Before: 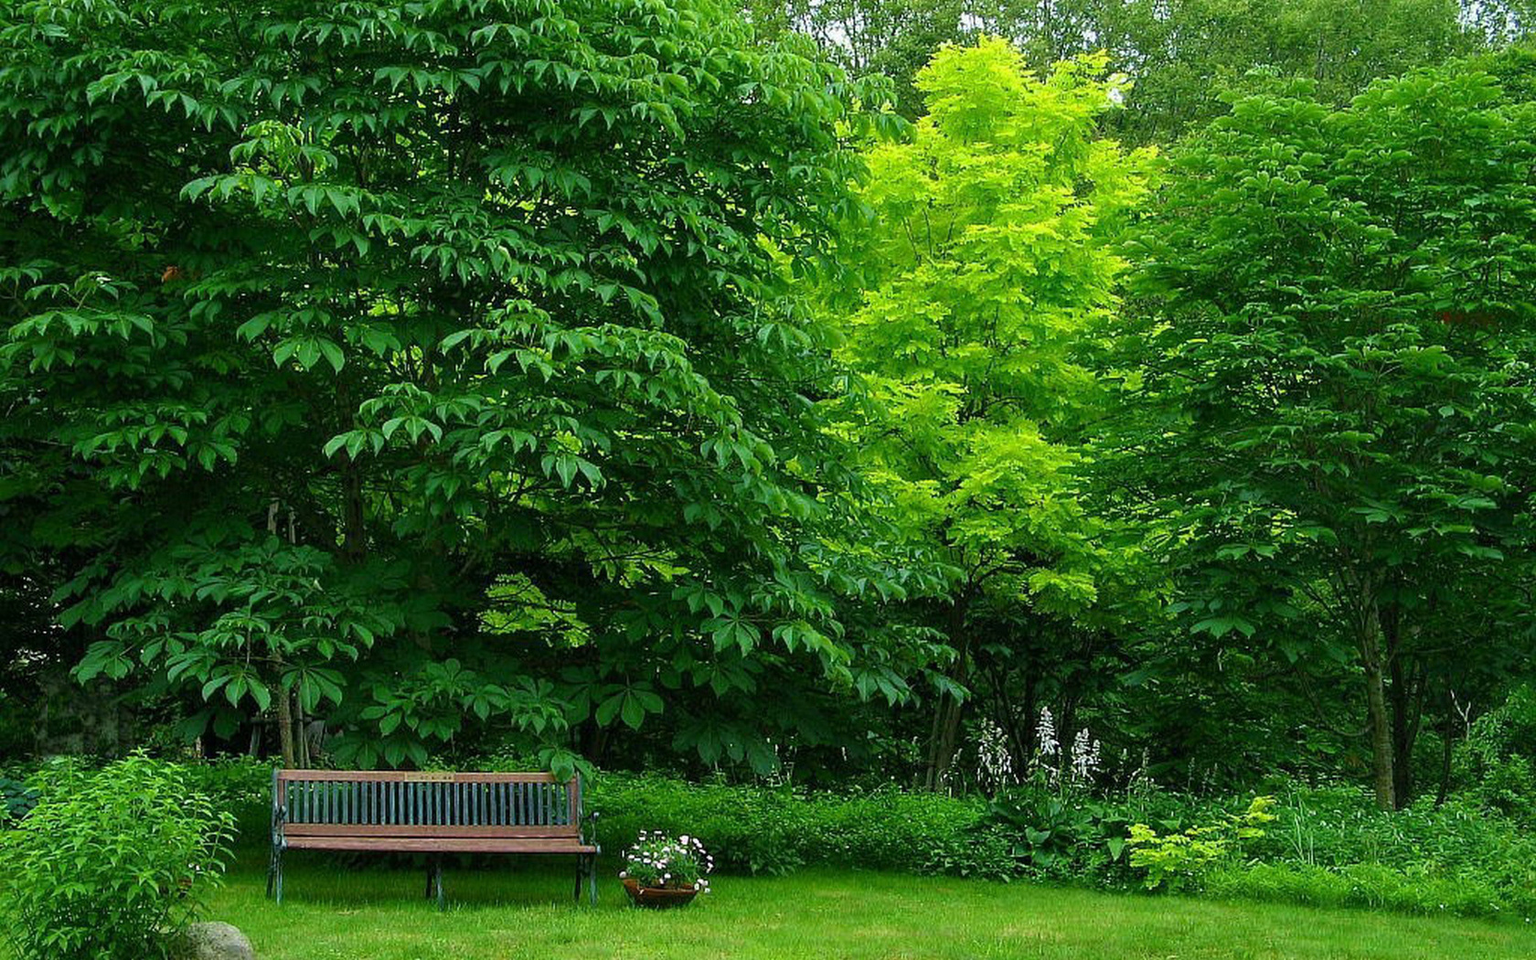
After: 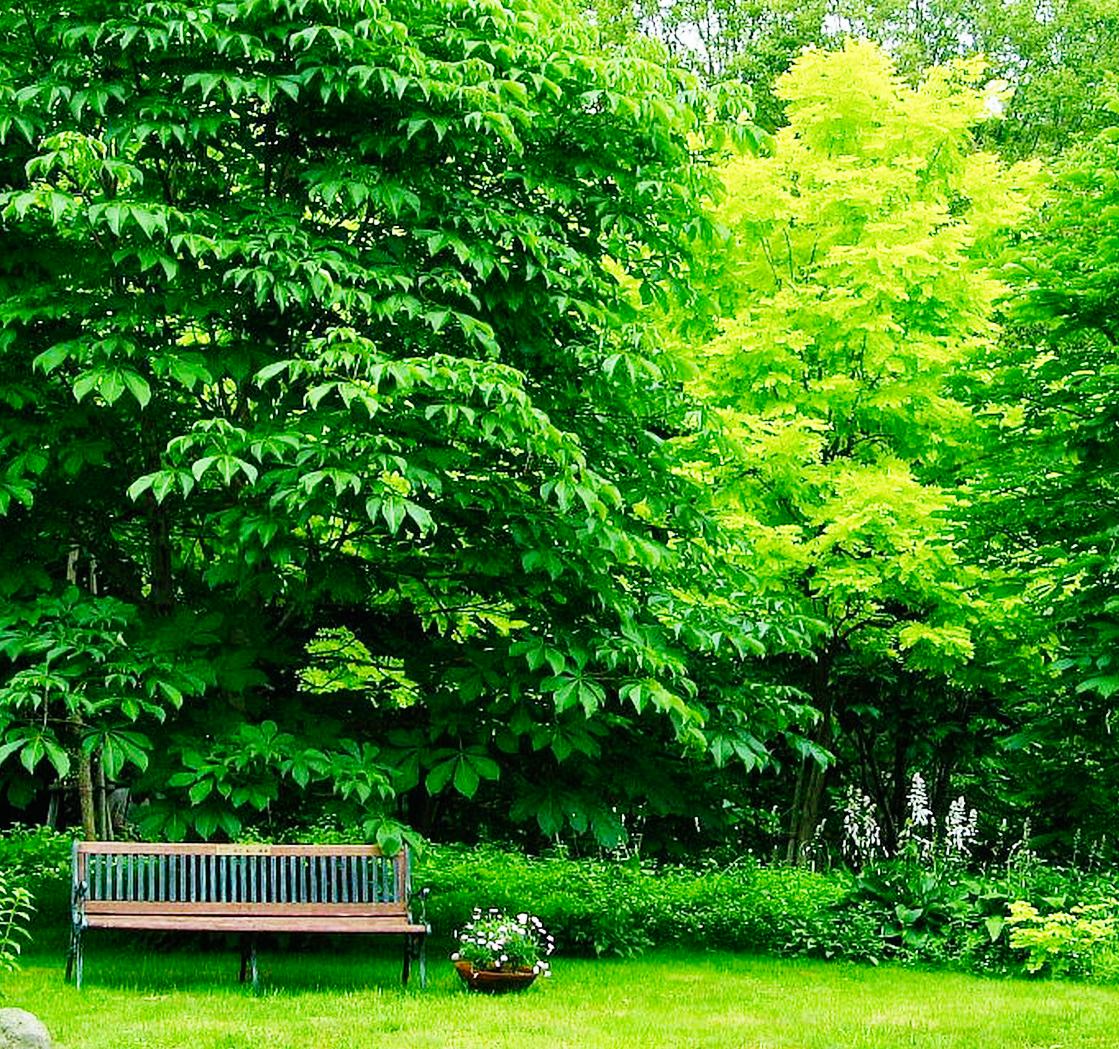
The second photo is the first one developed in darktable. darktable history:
crop and rotate: left 13.464%, right 19.889%
base curve: curves: ch0 [(0, 0) (0, 0.001) (0.001, 0.001) (0.004, 0.002) (0.007, 0.004) (0.015, 0.013) (0.033, 0.045) (0.052, 0.096) (0.075, 0.17) (0.099, 0.241) (0.163, 0.42) (0.219, 0.55) (0.259, 0.616) (0.327, 0.722) (0.365, 0.765) (0.522, 0.873) (0.547, 0.881) (0.689, 0.919) (0.826, 0.952) (1, 1)], preserve colors none
